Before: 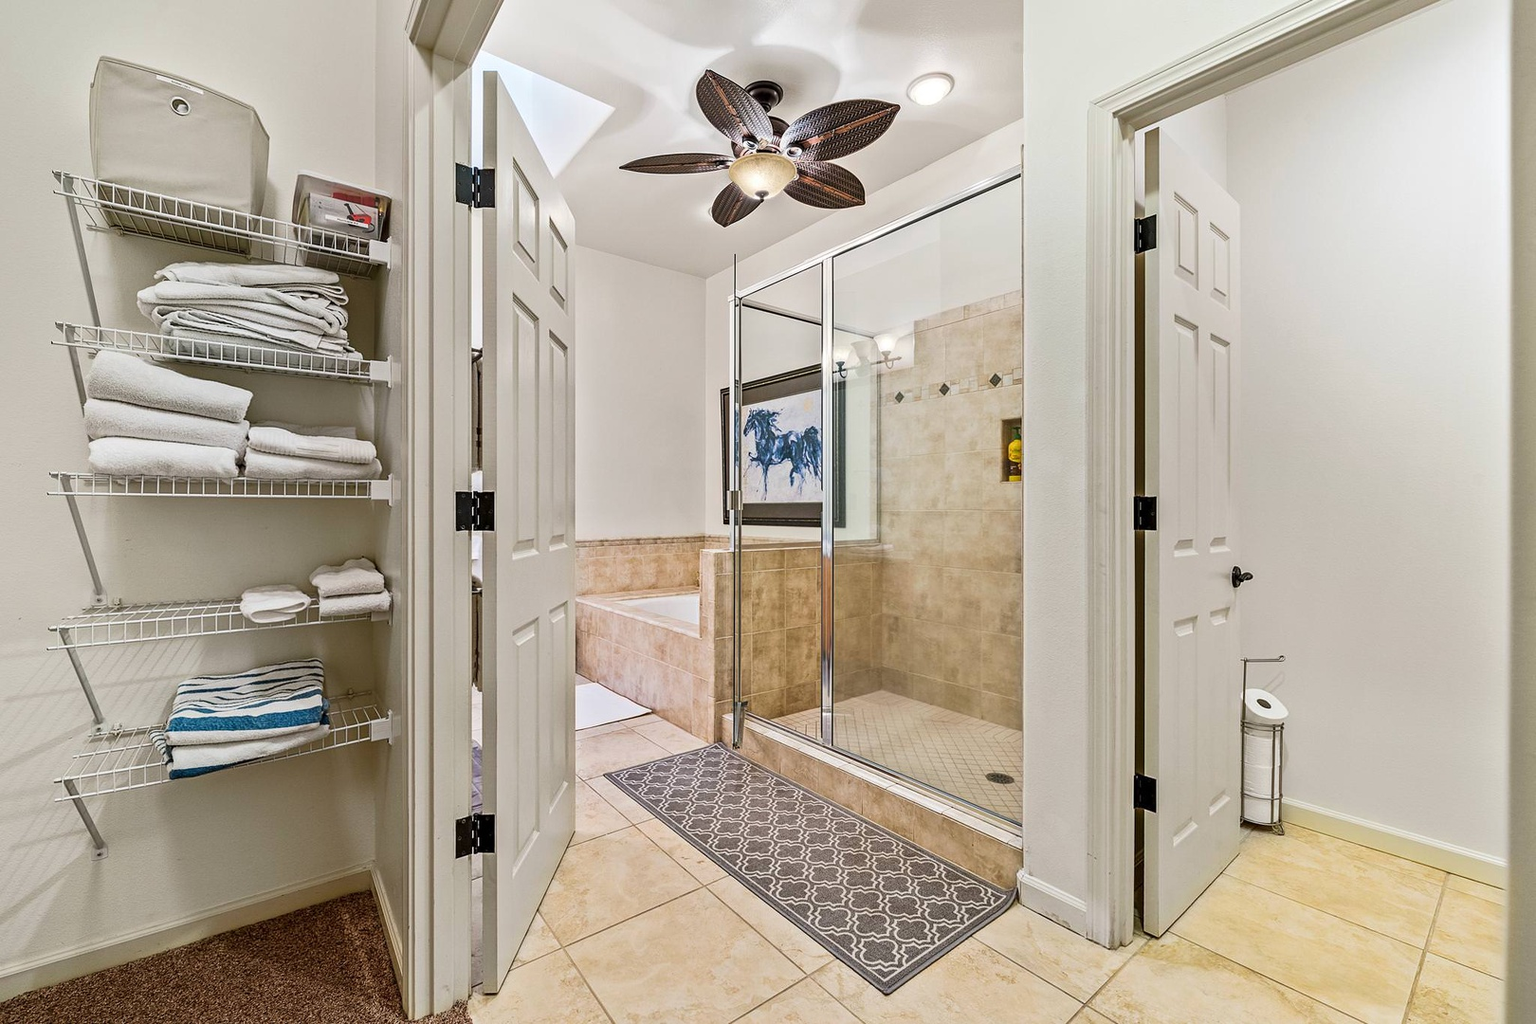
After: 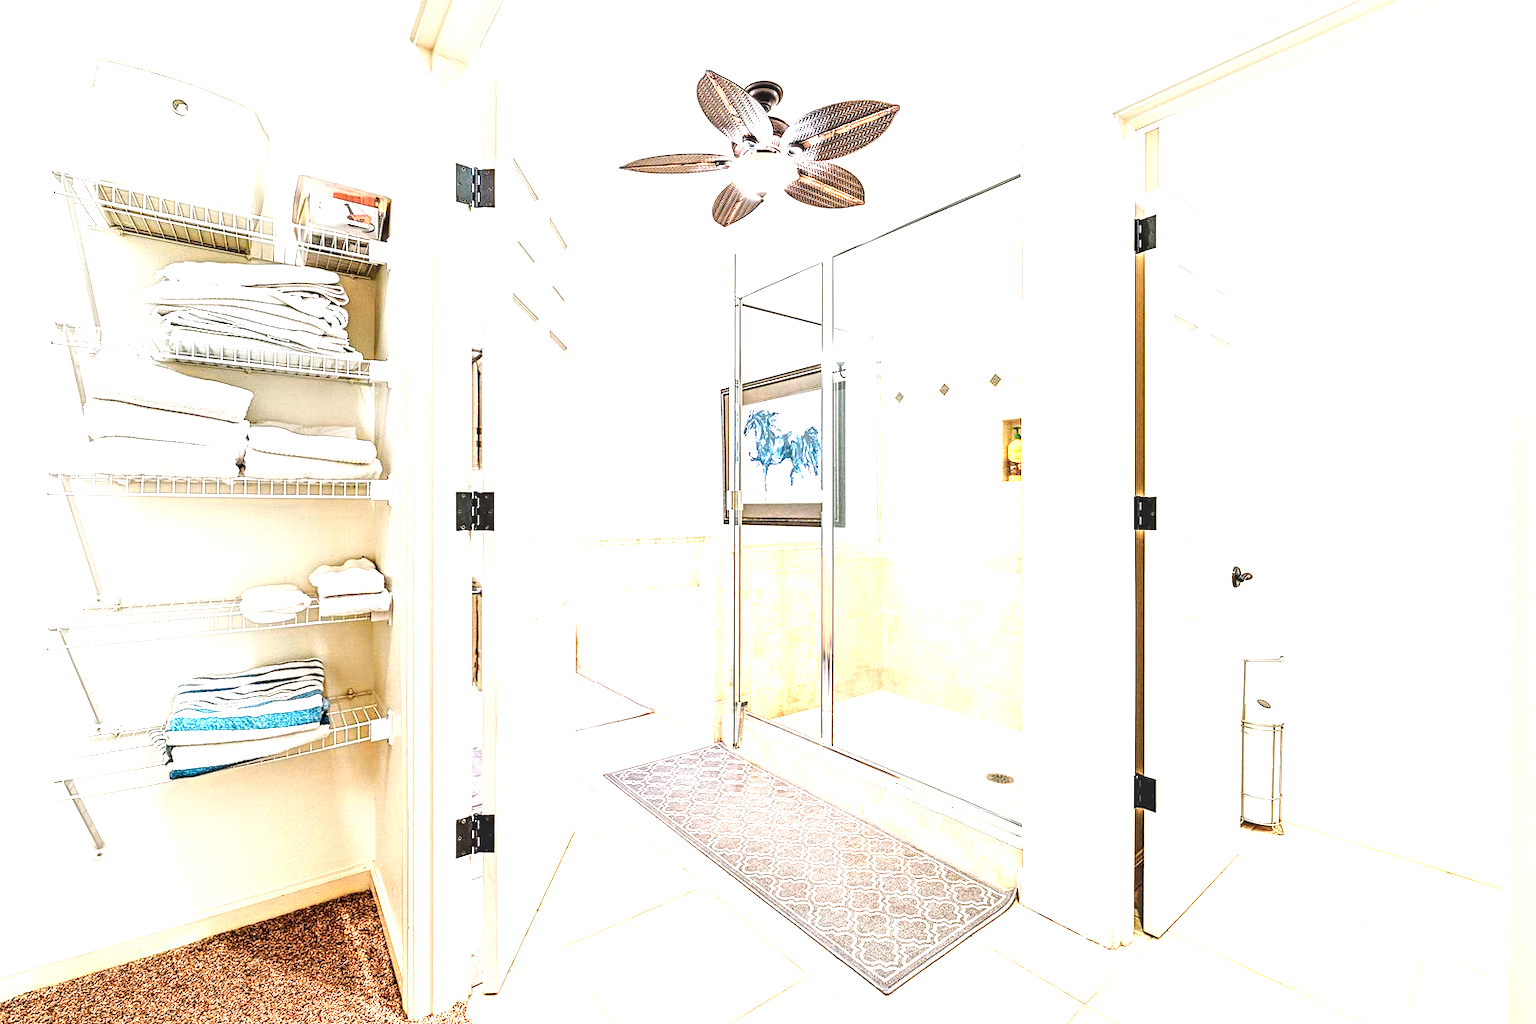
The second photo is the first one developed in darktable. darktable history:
tone equalizer: -8 EV -0.407 EV, -7 EV -0.371 EV, -6 EV -0.297 EV, -5 EV -0.238 EV, -3 EV 0.229 EV, -2 EV 0.337 EV, -1 EV 0.402 EV, +0 EV 0.388 EV
exposure: black level correction 0, exposure 0.698 EV, compensate highlight preservation false
color zones: curves: ch0 [(0.018, 0.548) (0.197, 0.654) (0.425, 0.447) (0.605, 0.658) (0.732, 0.579)]; ch1 [(0.105, 0.531) (0.224, 0.531) (0.386, 0.39) (0.618, 0.456) (0.732, 0.456) (0.956, 0.421)]; ch2 [(0.039, 0.583) (0.215, 0.465) (0.399, 0.544) (0.465, 0.548) (0.614, 0.447) (0.724, 0.43) (0.882, 0.623) (0.956, 0.632)]
local contrast: on, module defaults
levels: levels [0, 0.476, 0.951]
shadows and highlights: shadows -8.33, white point adjustment 1.56, highlights 11.95
base curve: curves: ch0 [(0, 0) (0.028, 0.03) (0.121, 0.232) (0.46, 0.748) (0.859, 0.968) (1, 1)], preserve colors none
